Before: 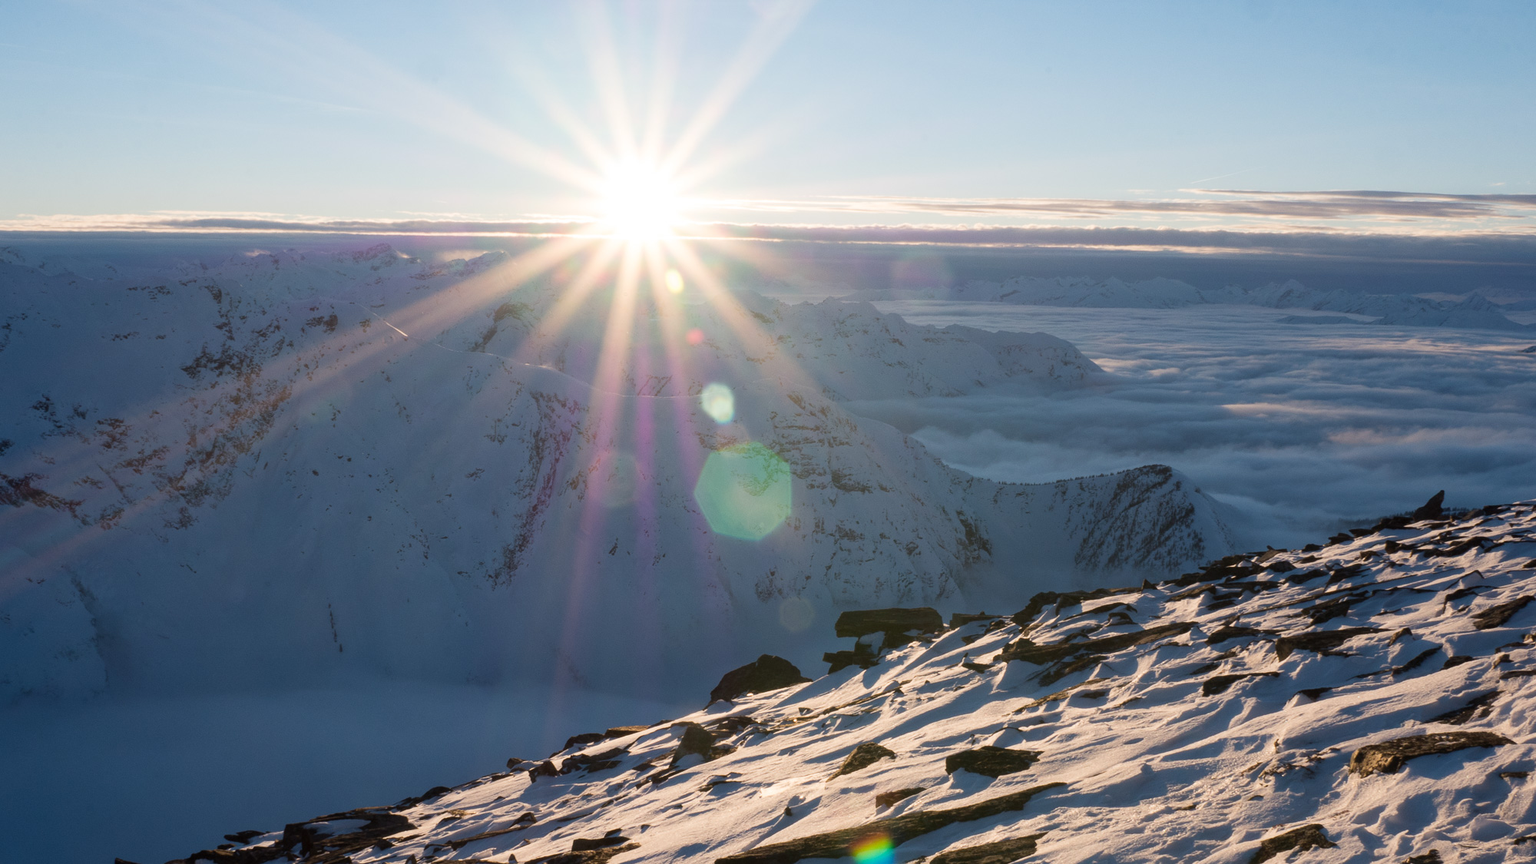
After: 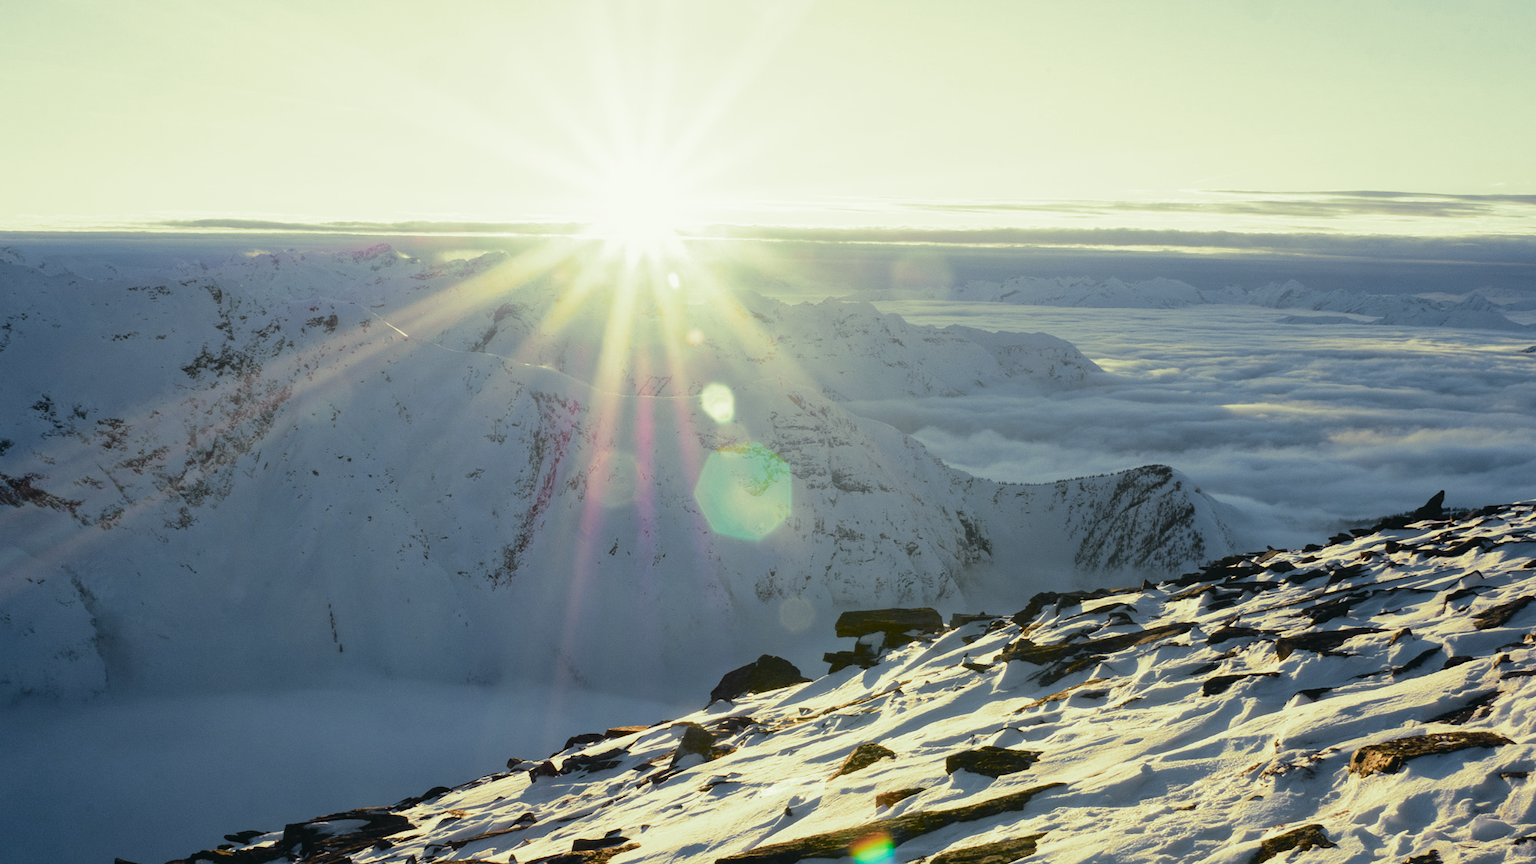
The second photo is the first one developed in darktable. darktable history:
tone curve: curves: ch0 [(0.001, 0.029) (0.084, 0.074) (0.162, 0.165) (0.304, 0.382) (0.466, 0.576) (0.654, 0.741) (0.848, 0.906) (0.984, 0.963)]; ch1 [(0, 0) (0.34, 0.235) (0.46, 0.46) (0.515, 0.502) (0.553, 0.567) (0.764, 0.815) (1, 1)]; ch2 [(0, 0) (0.44, 0.458) (0.479, 0.492) (0.524, 0.507) (0.547, 0.579) (0.673, 0.712) (1, 1)], color space Lab, independent channels, preserve colors none
split-toning: shadows › hue 290.82°, shadows › saturation 0.34, highlights › saturation 0.38, balance 0, compress 50%
